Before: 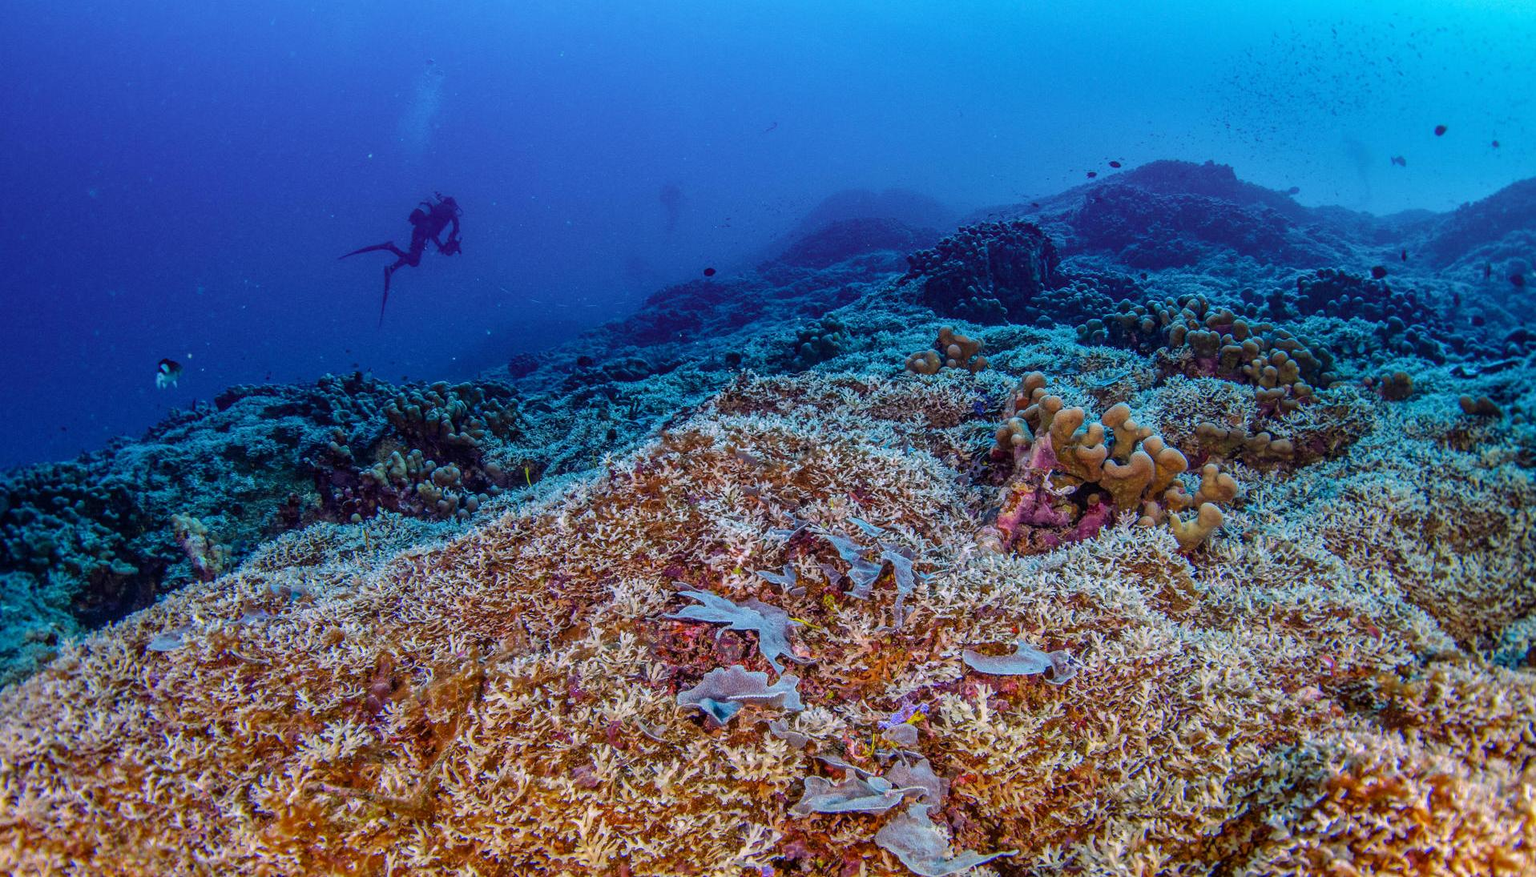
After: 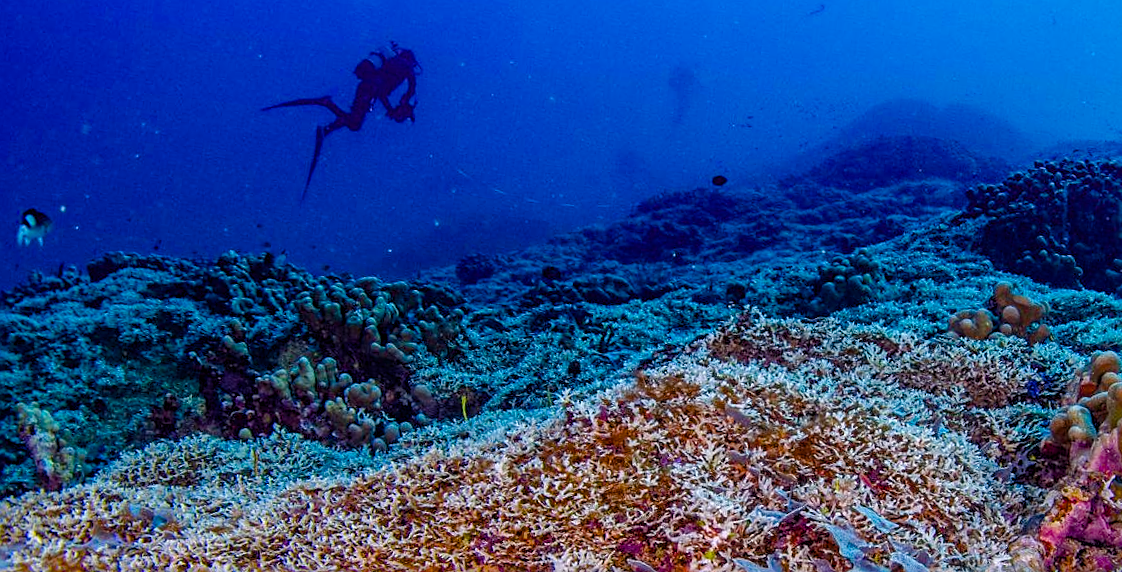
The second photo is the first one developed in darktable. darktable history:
sharpen: on, module defaults
color balance rgb: perceptual saturation grading › global saturation 34.54%, perceptual saturation grading › highlights -29.995%, perceptual saturation grading › shadows 35.18%
crop and rotate: angle -6.72°, left 2.07%, top 6.738%, right 27.777%, bottom 30.613%
